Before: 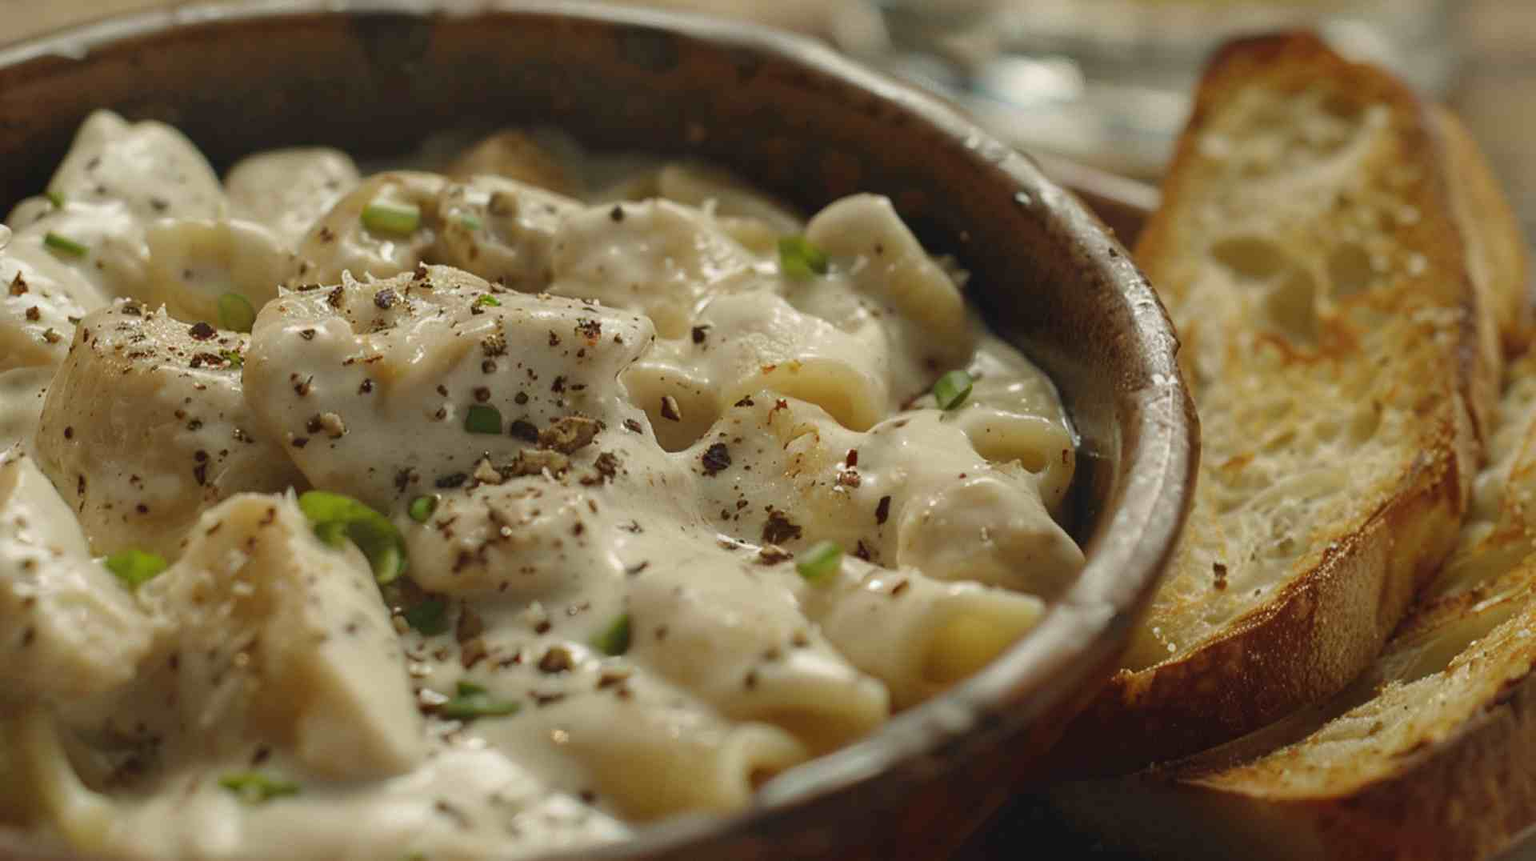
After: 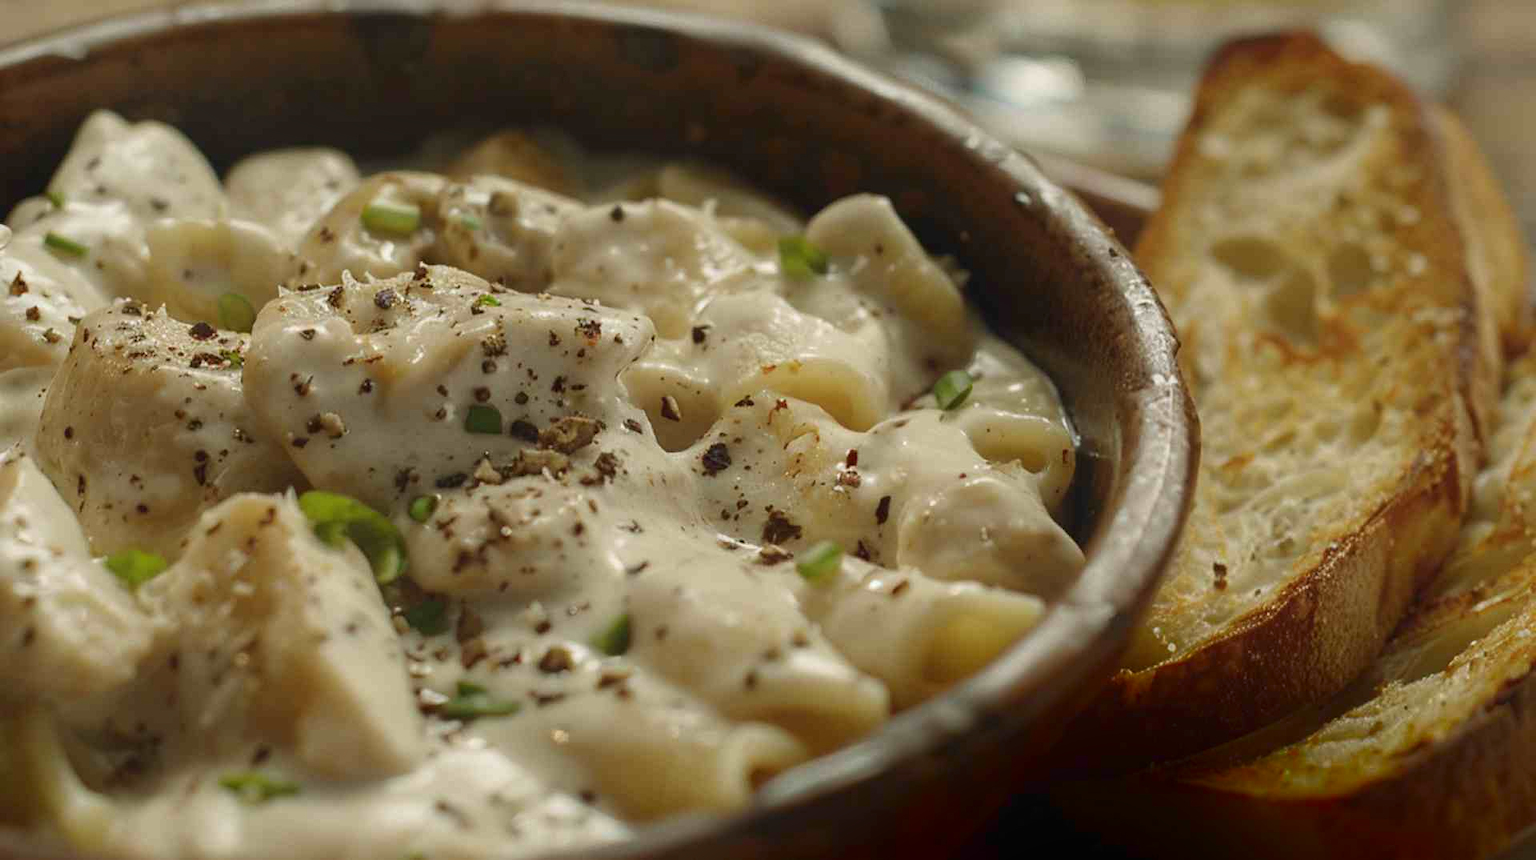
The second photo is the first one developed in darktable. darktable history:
shadows and highlights: shadows -70.7, highlights 36.19, soften with gaussian
